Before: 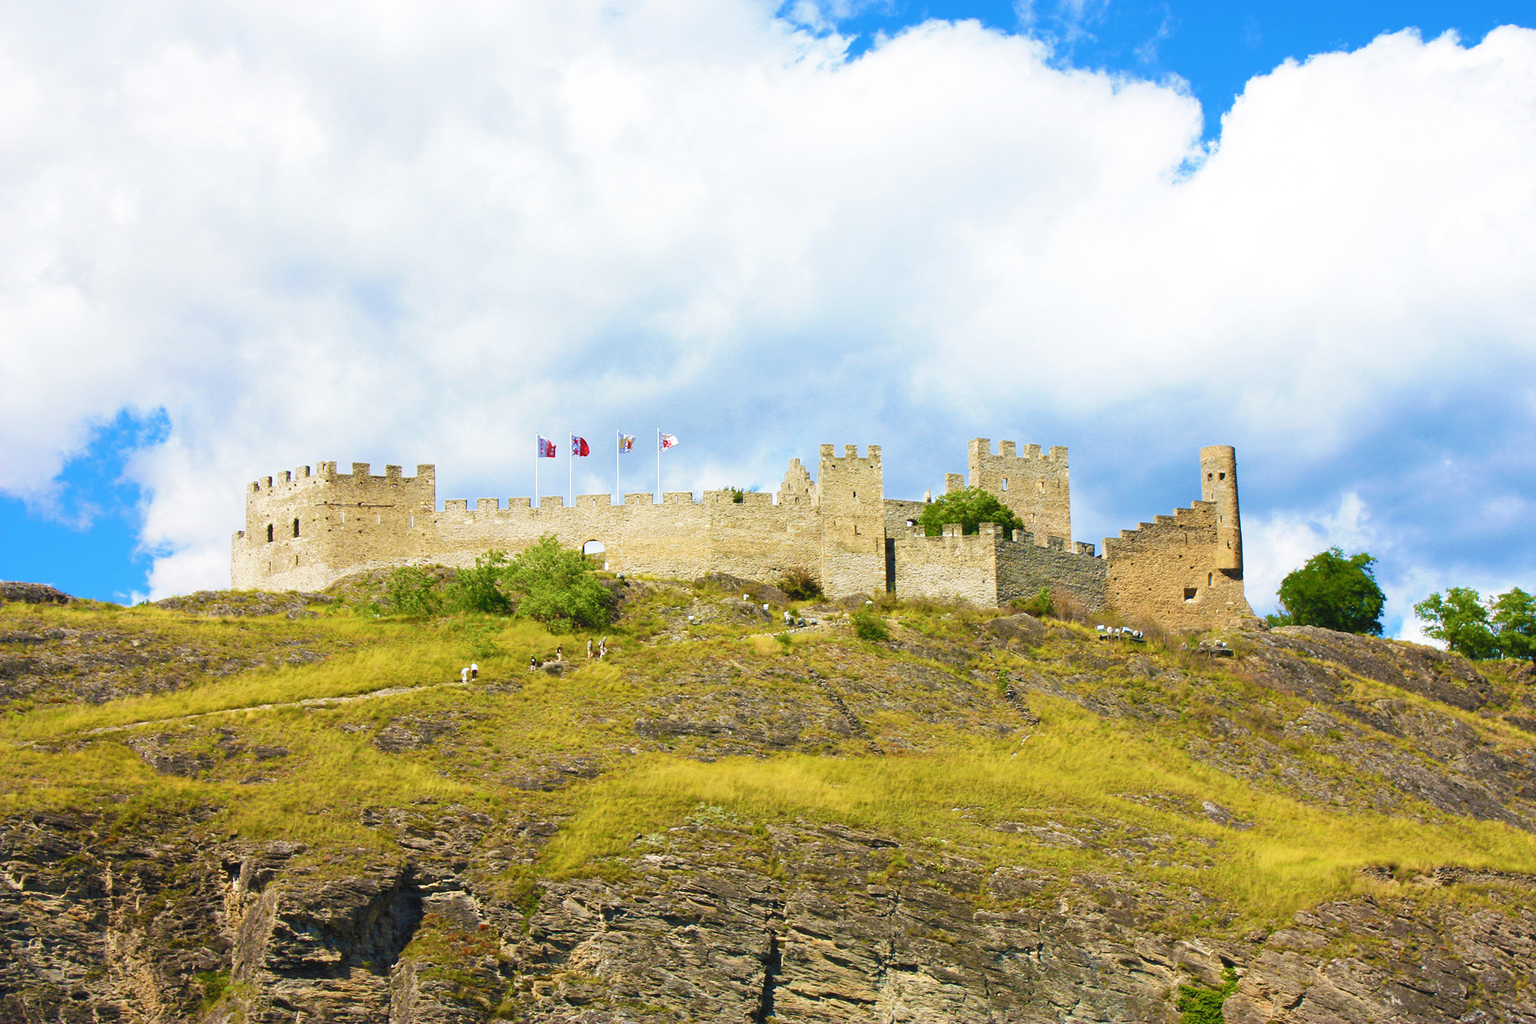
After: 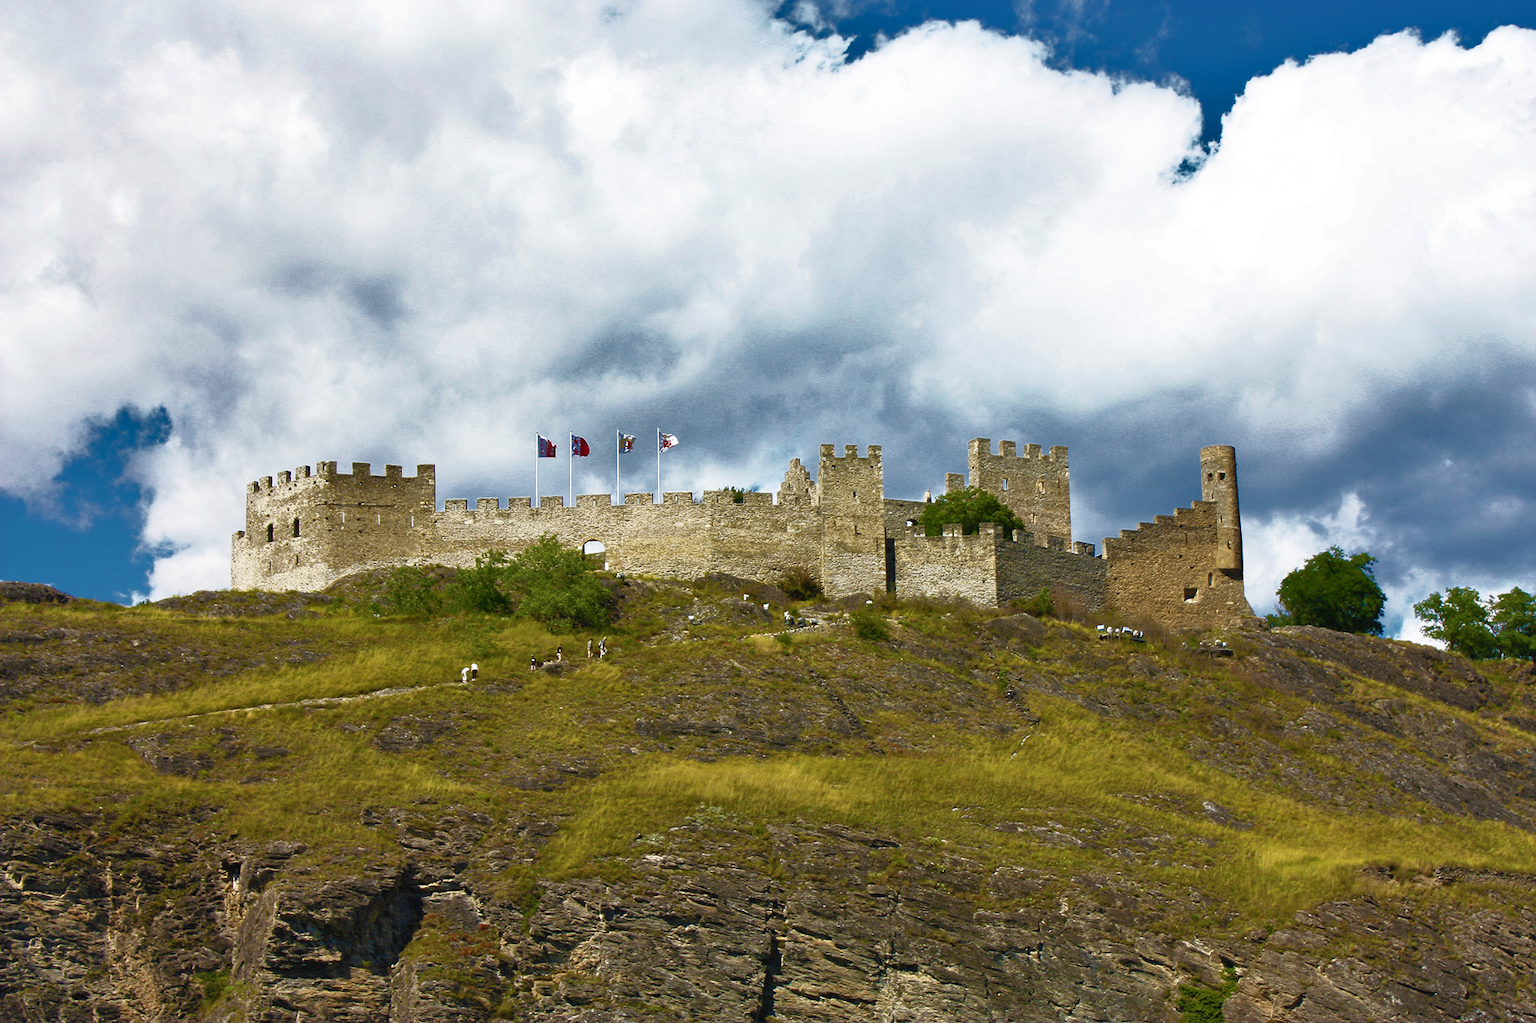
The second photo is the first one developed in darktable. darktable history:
base curve: curves: ch0 [(0, 0) (0.564, 0.291) (0.802, 0.731) (1, 1)]
shadows and highlights: soften with gaussian
